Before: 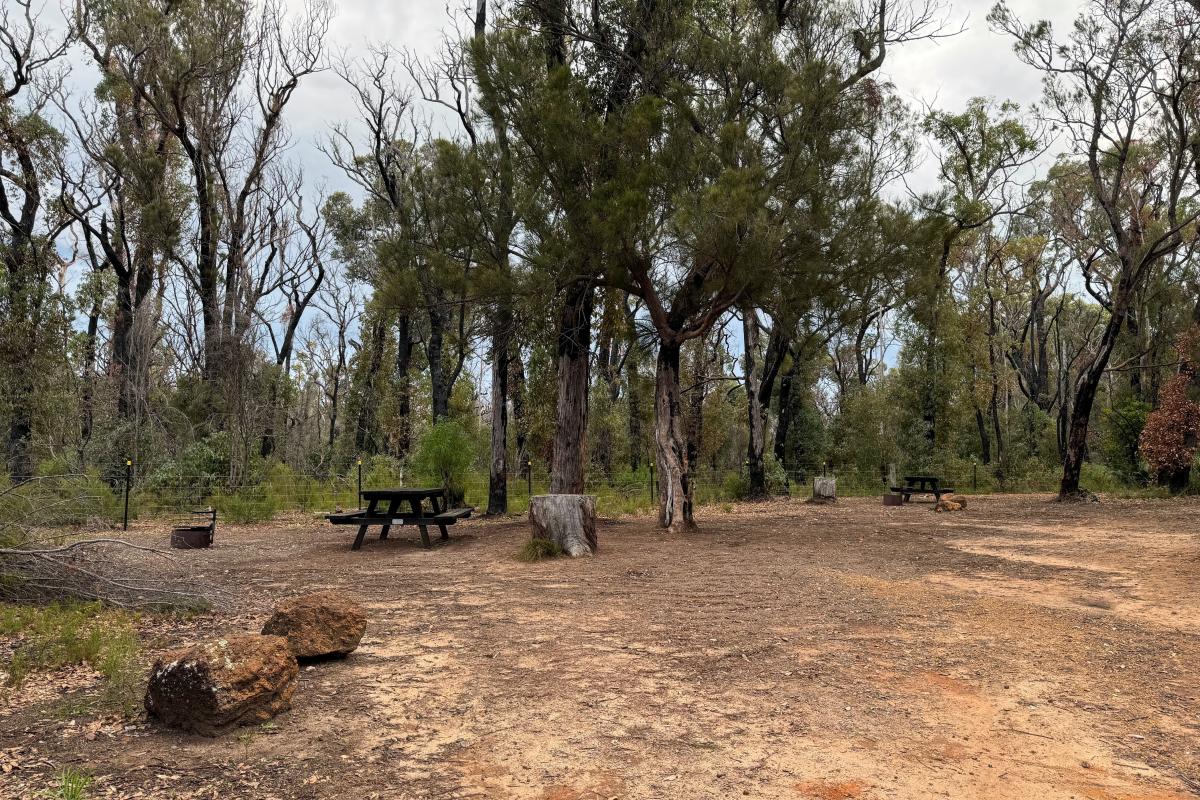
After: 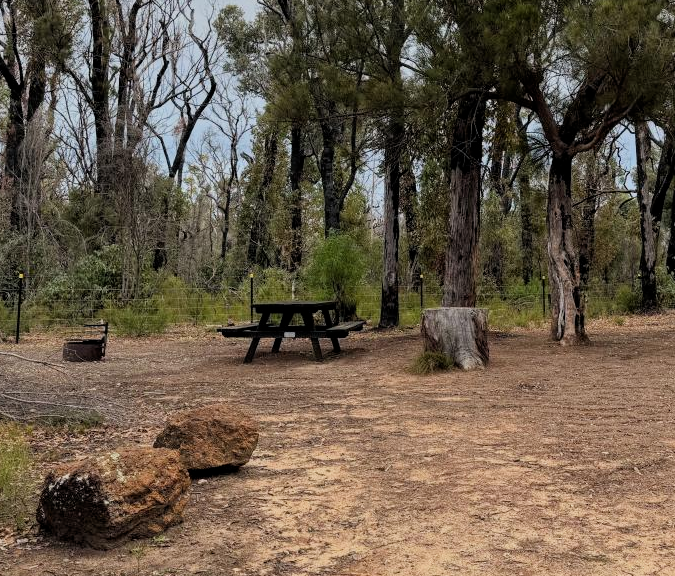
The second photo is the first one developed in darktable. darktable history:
crop: left 9.014%, top 23.383%, right 34.676%, bottom 4.569%
filmic rgb: middle gray luminance 18.24%, black relative exposure -11.15 EV, white relative exposure 3.69 EV, target black luminance 0%, hardness 5.84, latitude 56.77%, contrast 0.964, shadows ↔ highlights balance 49.97%, color science v6 (2022)
